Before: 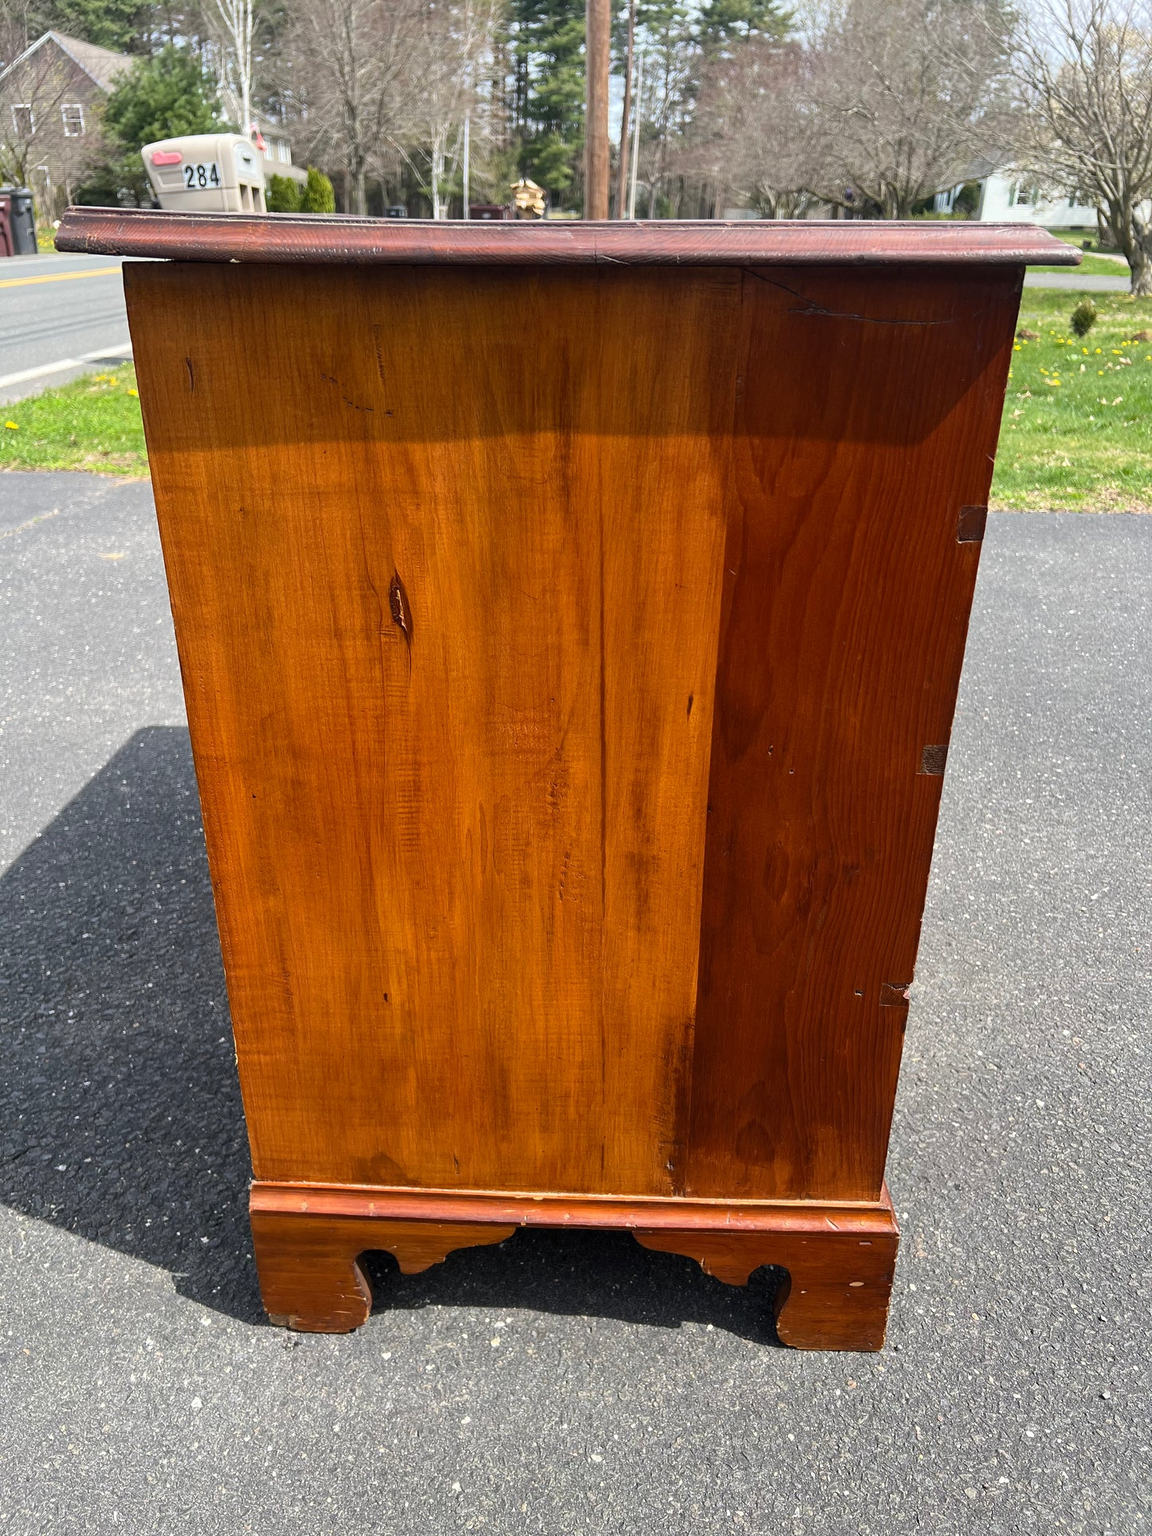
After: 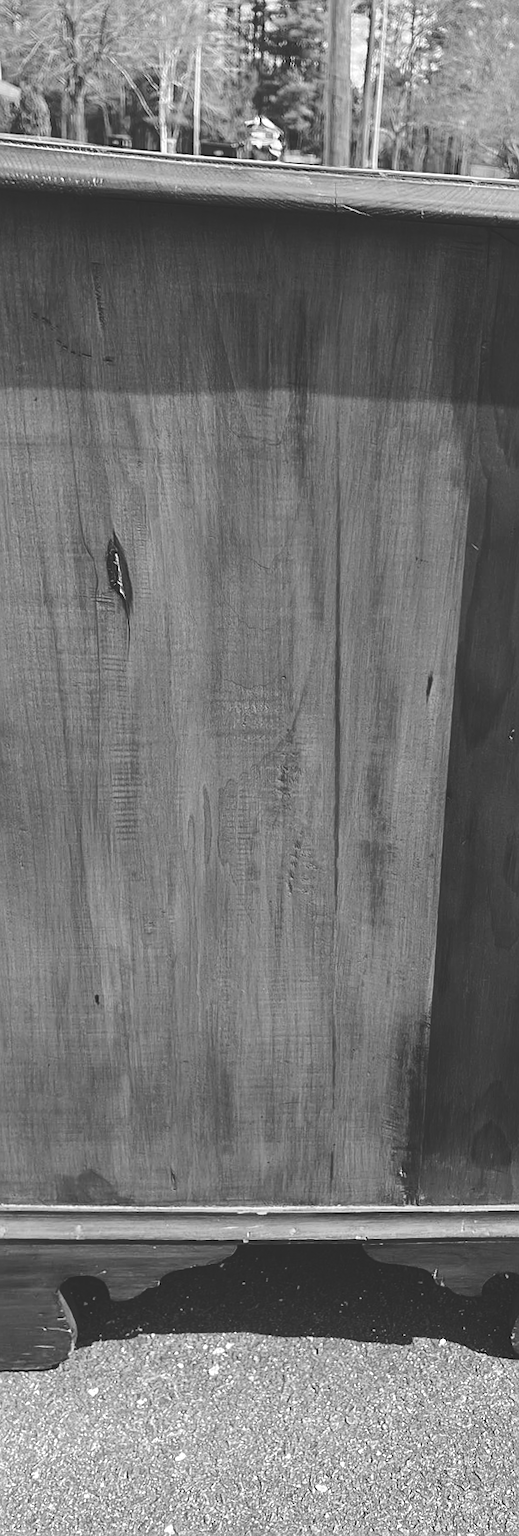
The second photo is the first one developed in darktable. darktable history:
monochrome: on, module defaults
crop: left 28.583%, right 29.231%
base curve: curves: ch0 [(0, 0.024) (0.055, 0.065) (0.121, 0.166) (0.236, 0.319) (0.693, 0.726) (1, 1)], preserve colors none
sharpen: on, module defaults
rotate and perspective: rotation 0.679°, lens shift (horizontal) 0.136, crop left 0.009, crop right 0.991, crop top 0.078, crop bottom 0.95
white balance: red 1.009, blue 1.027
